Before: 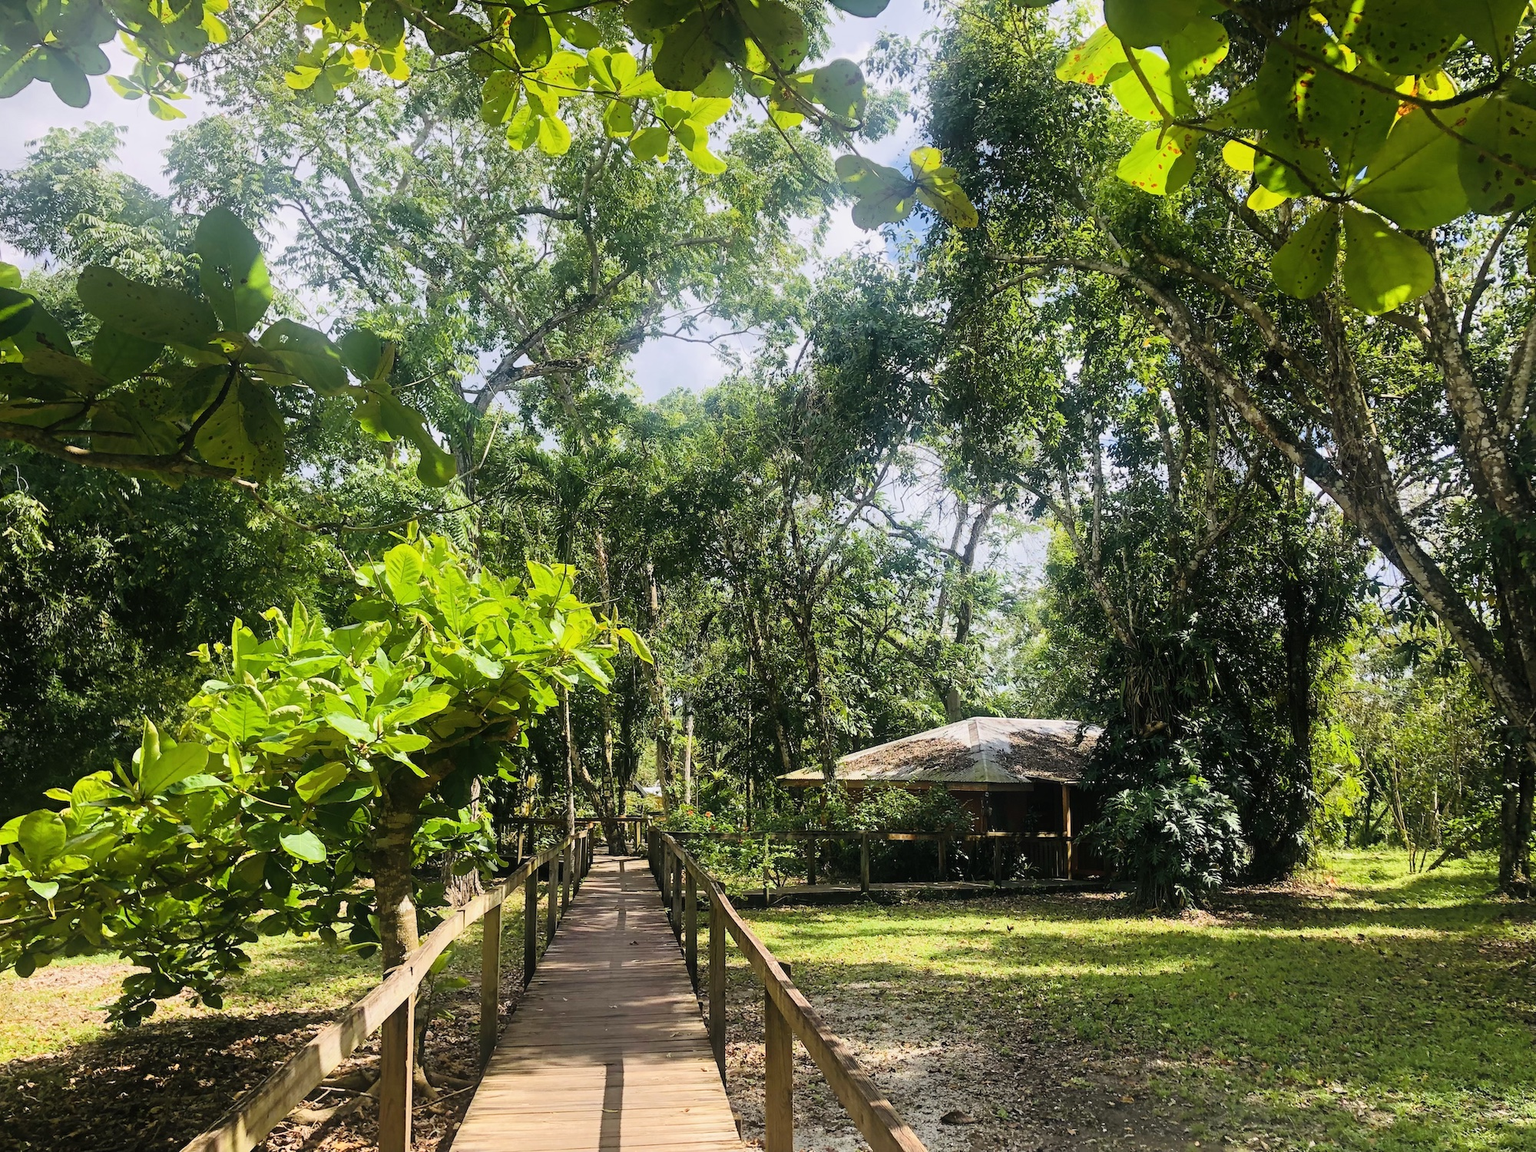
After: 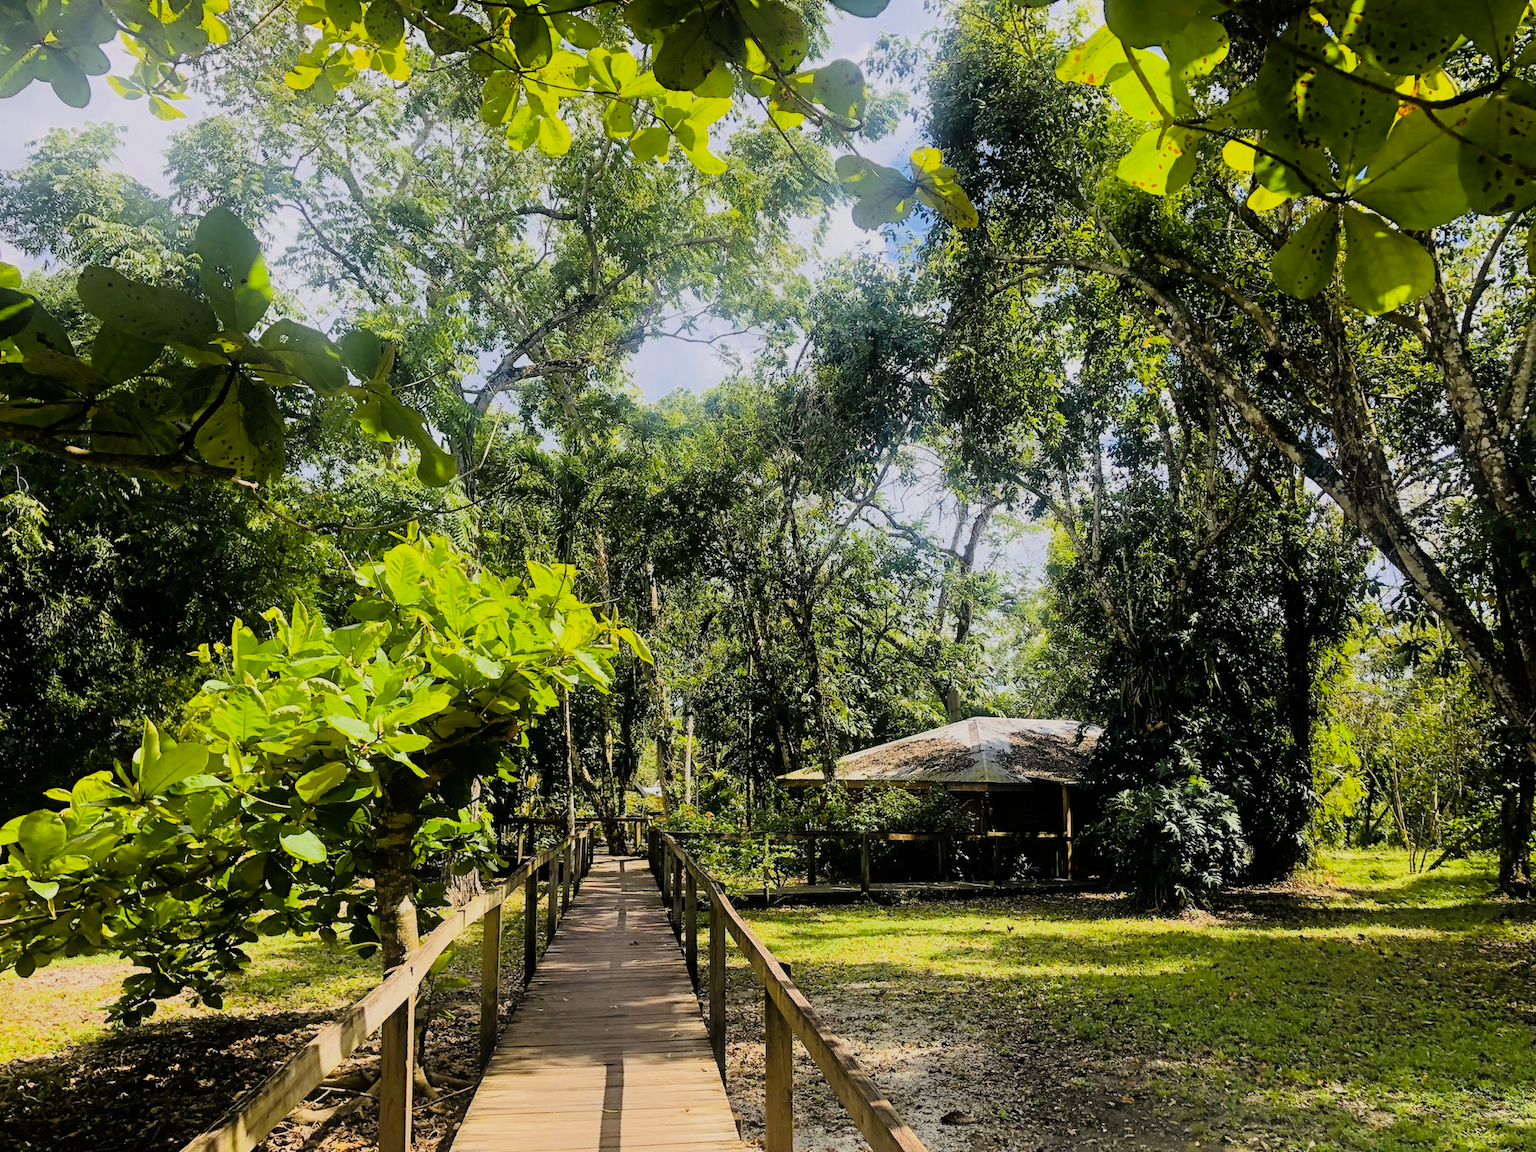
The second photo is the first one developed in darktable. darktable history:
color contrast: green-magenta contrast 0.8, blue-yellow contrast 1.1, unbound 0
filmic rgb: threshold 3 EV, hardness 4.17, latitude 50%, contrast 1.1, preserve chrominance max RGB, color science v6 (2022), contrast in shadows safe, contrast in highlights safe, enable highlight reconstruction true
